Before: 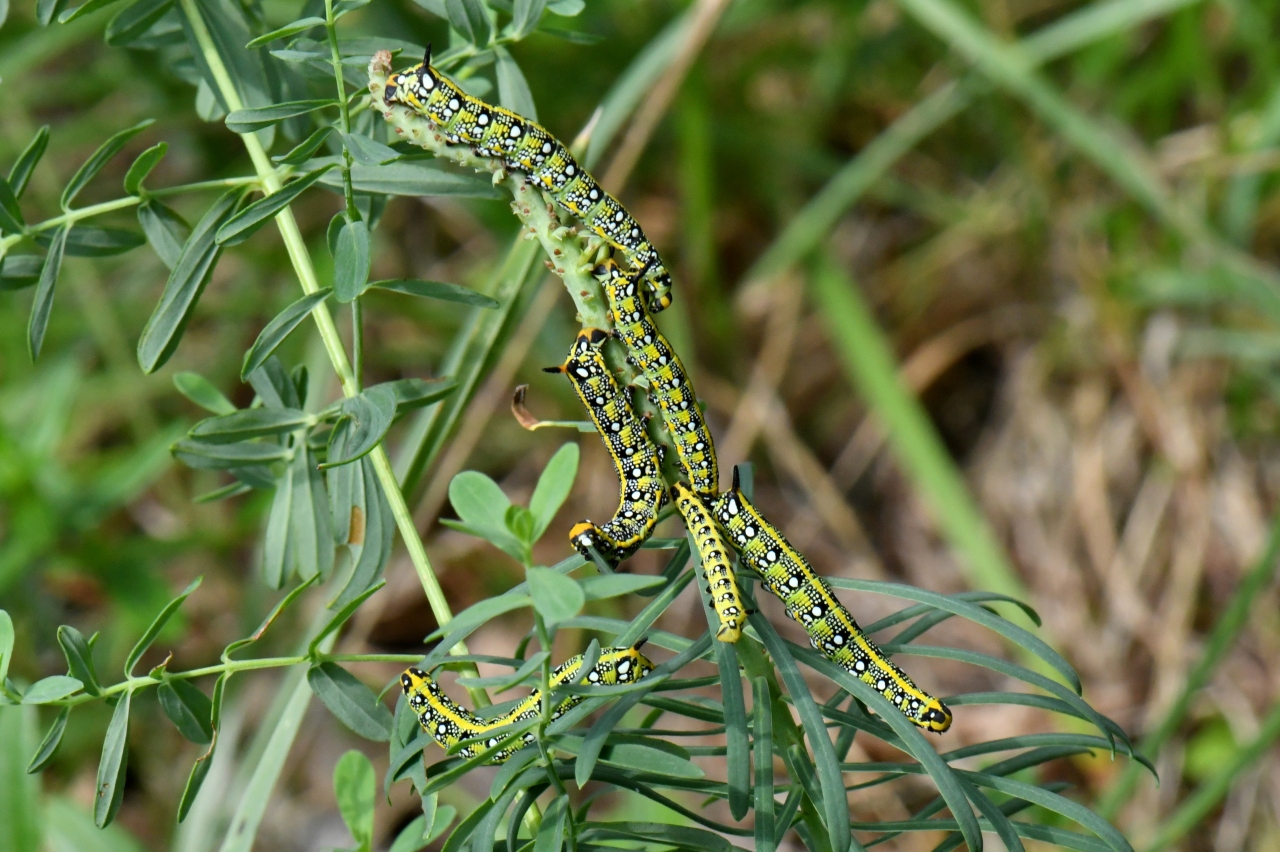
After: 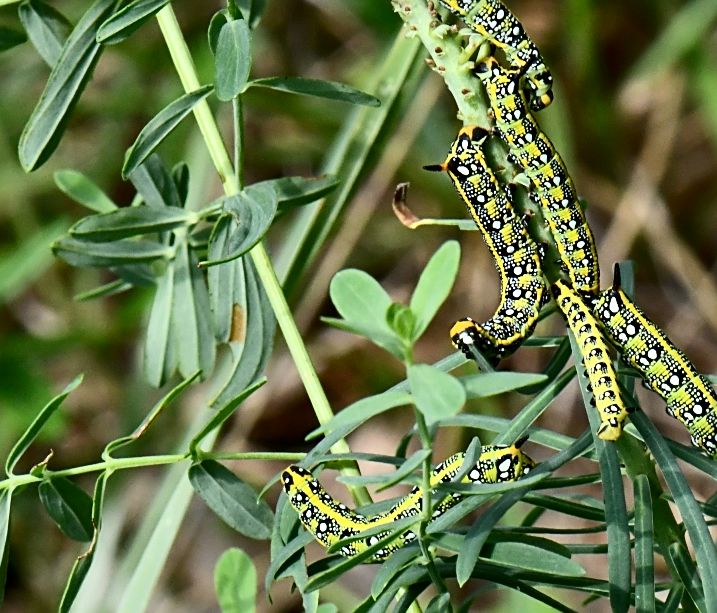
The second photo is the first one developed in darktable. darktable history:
crop: left 9.337%, top 23.781%, right 34.626%, bottom 4.164%
sharpen: amount 0.547
contrast brightness saturation: contrast 0.28
